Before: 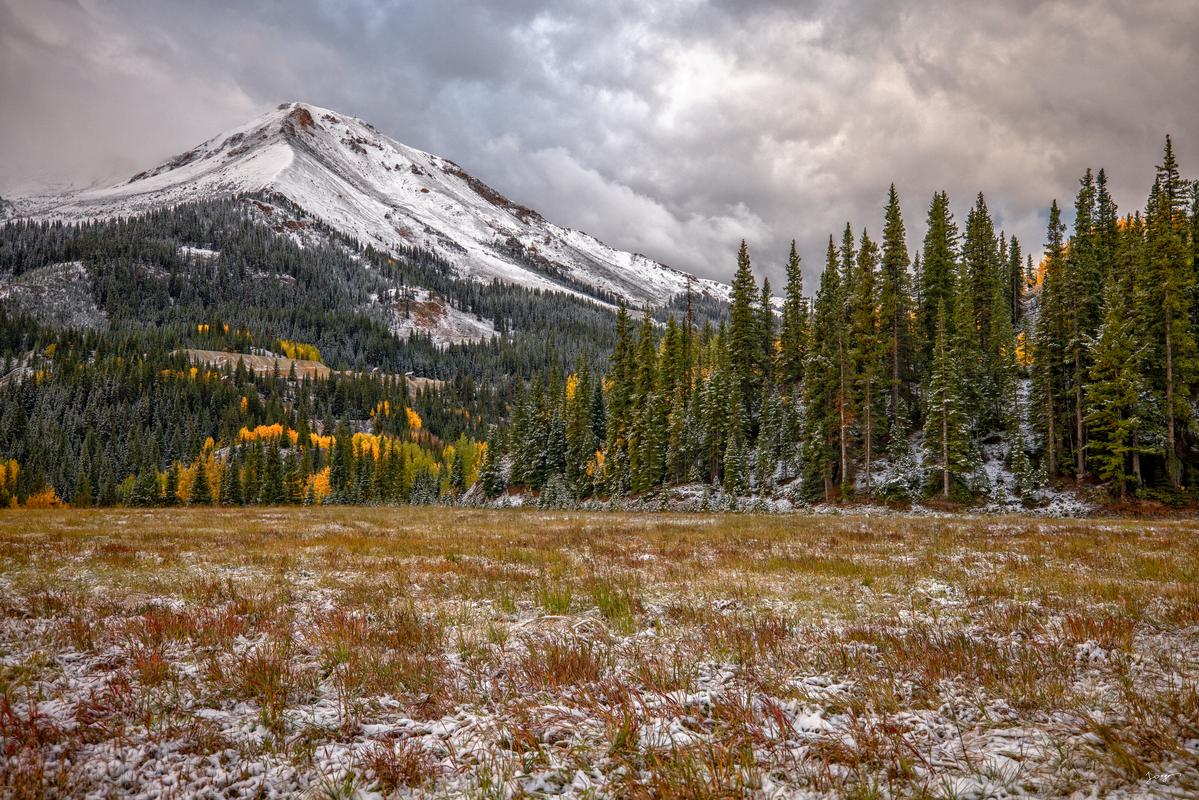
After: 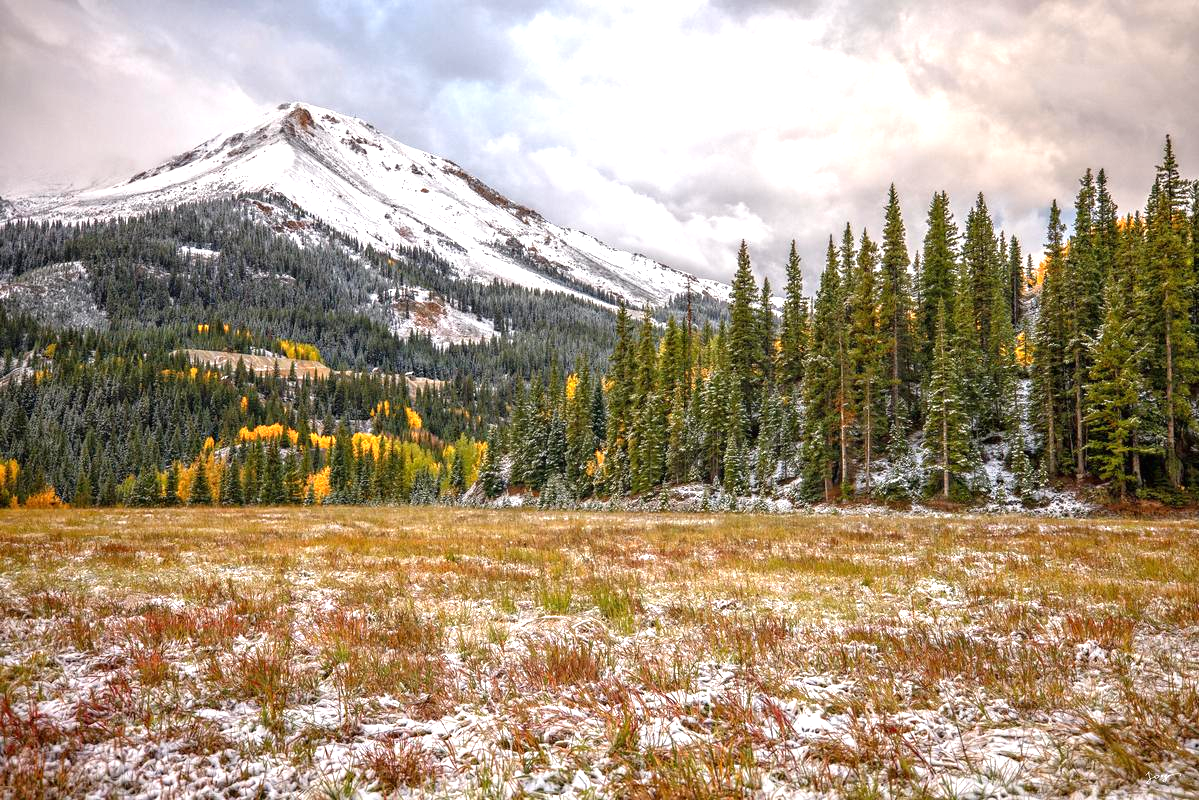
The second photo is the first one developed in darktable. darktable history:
color balance: contrast -0.5%
exposure: black level correction 0, exposure 1 EV, compensate exposure bias true, compensate highlight preservation false
